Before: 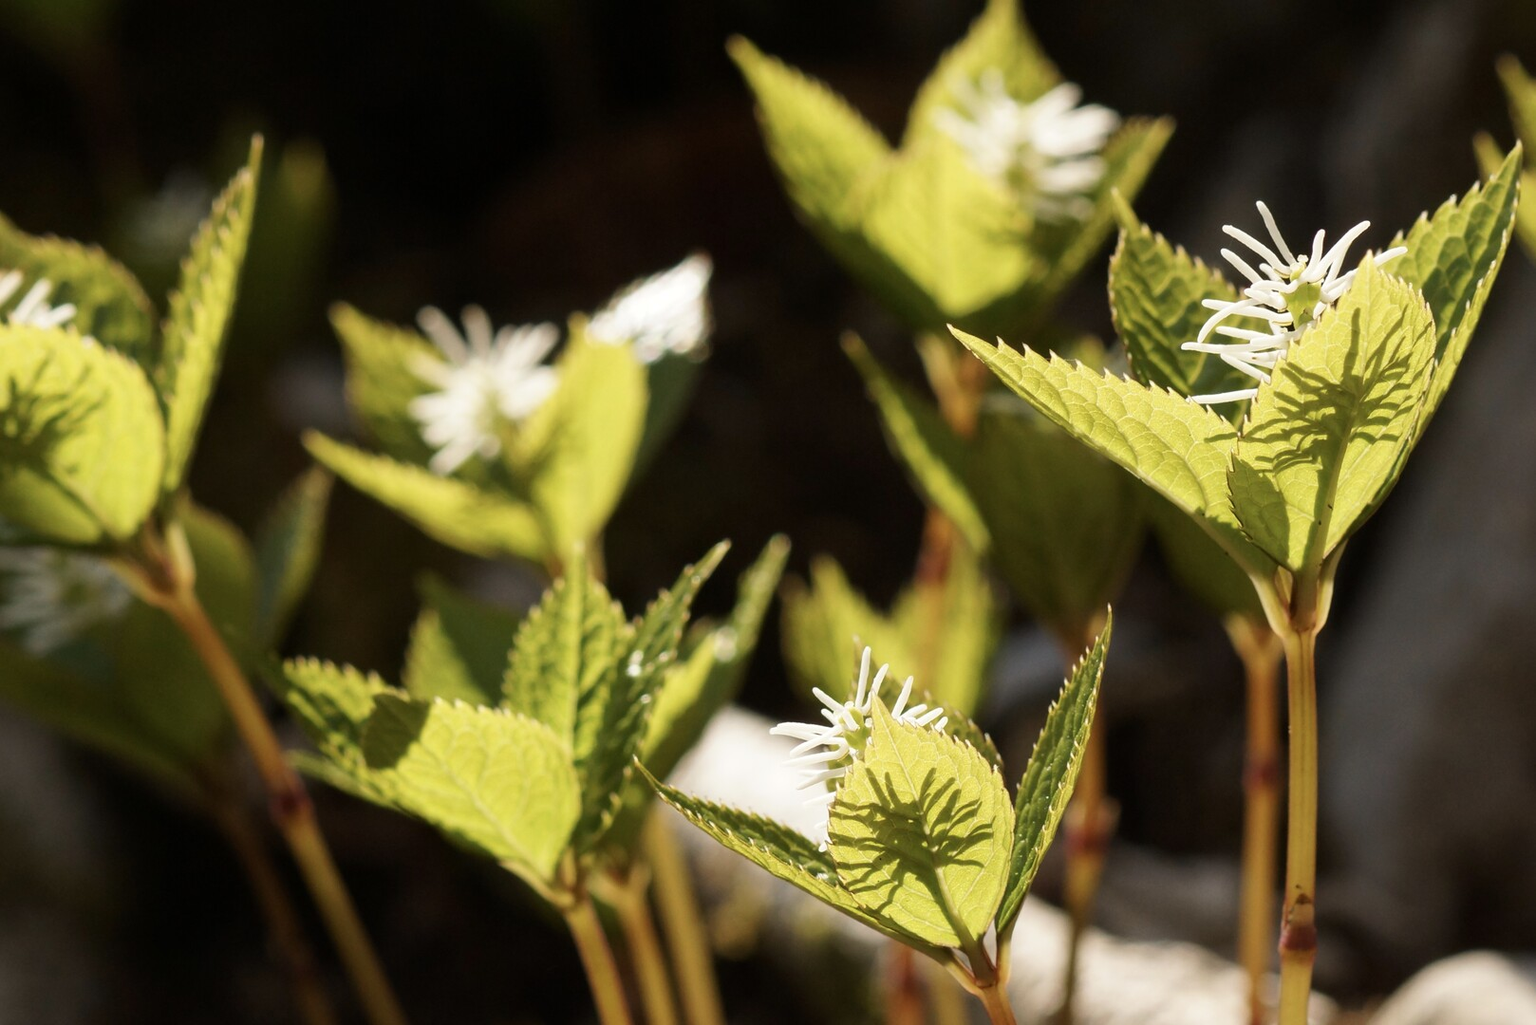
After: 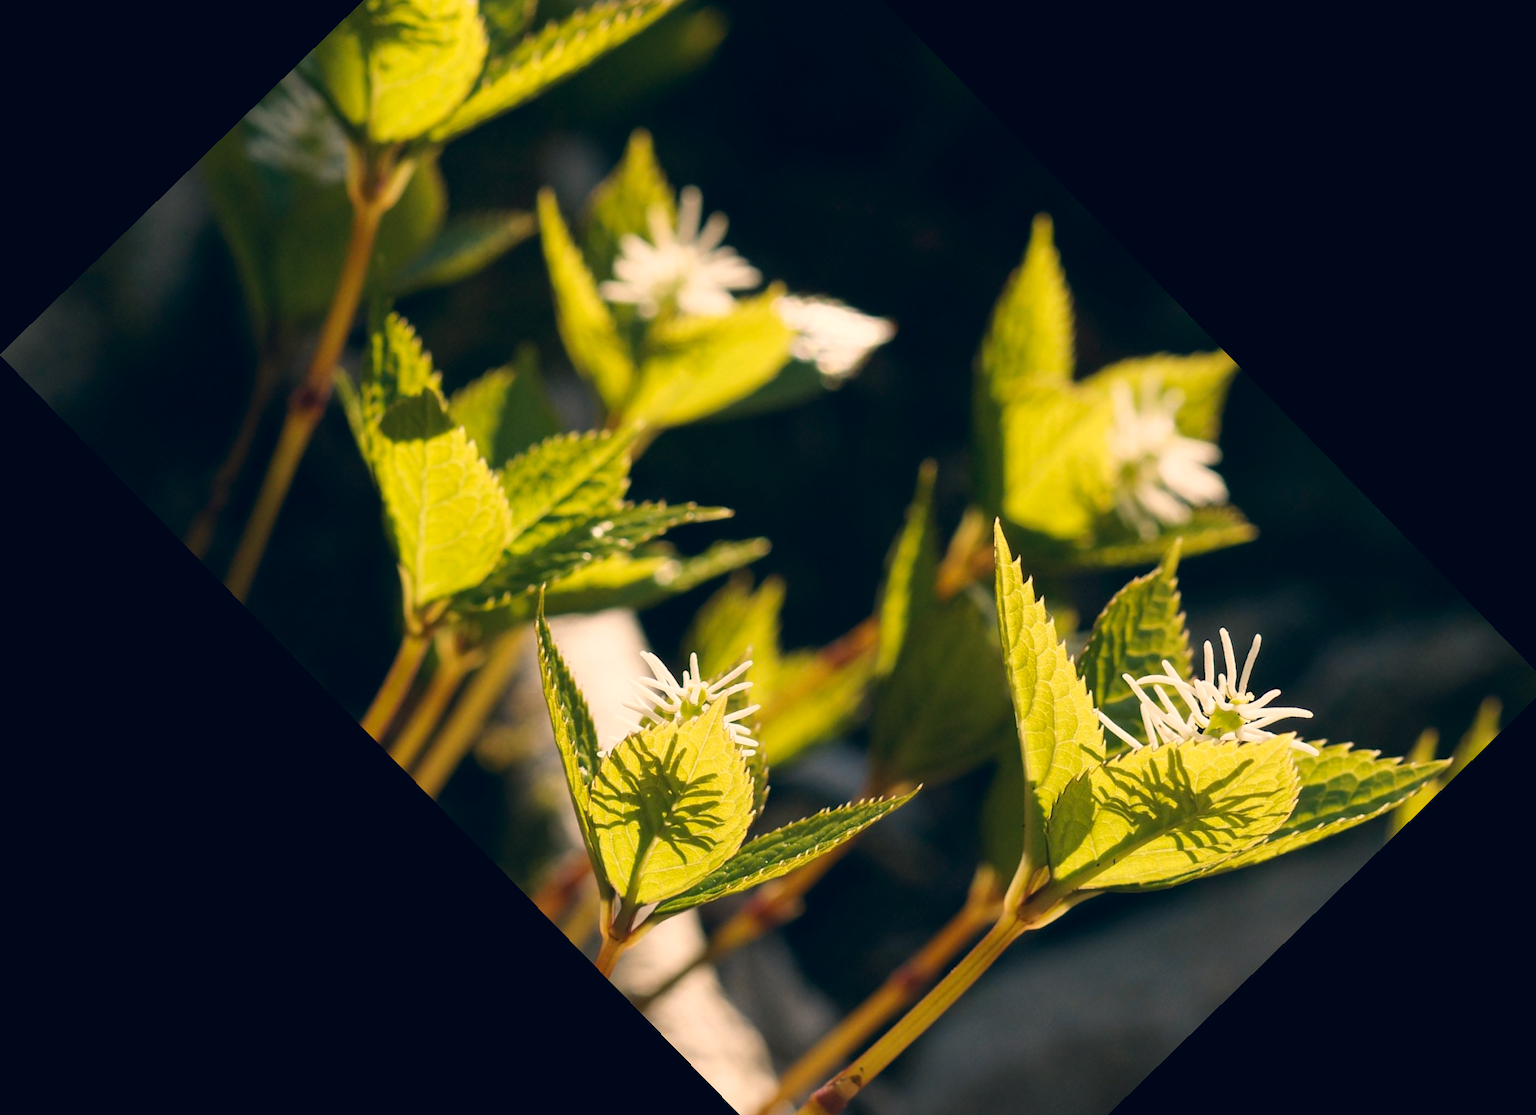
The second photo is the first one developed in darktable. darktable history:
crop and rotate: angle -45.75°, top 16.621%, right 0.791%, bottom 11.747%
color correction: highlights a* 10.34, highlights b* 14.47, shadows a* -10.39, shadows b* -14.9
